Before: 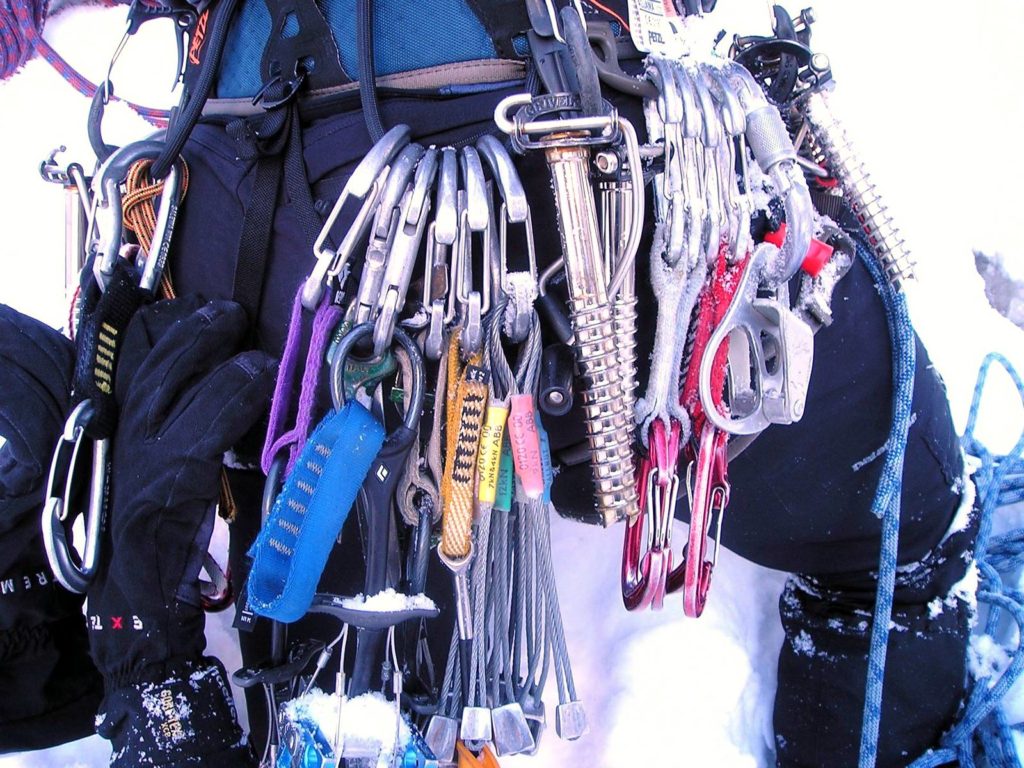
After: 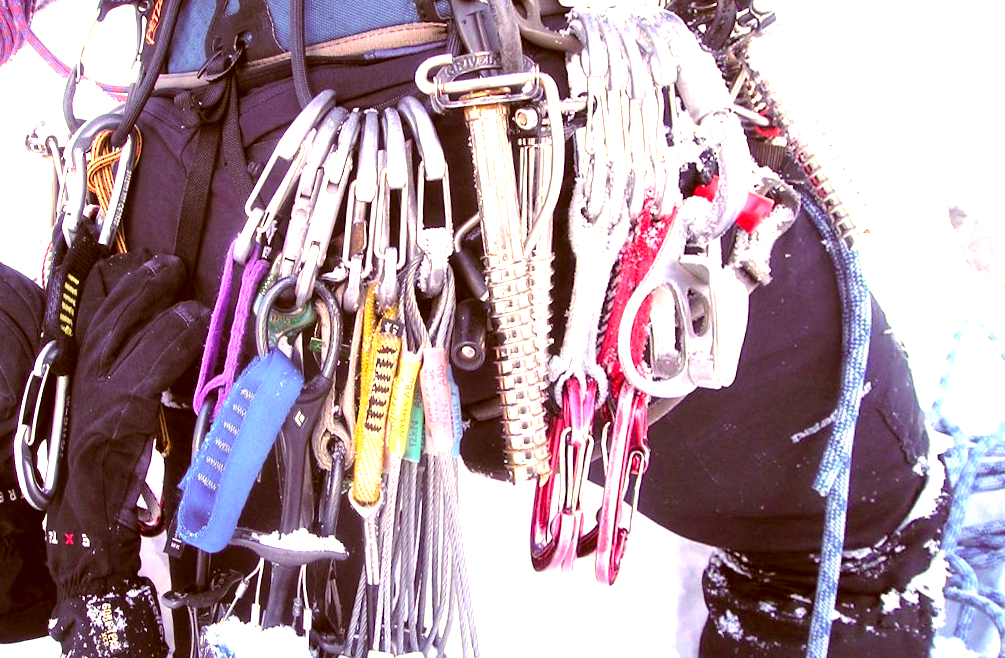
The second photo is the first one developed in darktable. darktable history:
rotate and perspective: rotation 1.69°, lens shift (vertical) -0.023, lens shift (horizontal) -0.291, crop left 0.025, crop right 0.988, crop top 0.092, crop bottom 0.842
color correction: highlights a* 1.12, highlights b* 24.26, shadows a* 15.58, shadows b* 24.26
exposure: black level correction 0, exposure 1.2 EV, compensate exposure bias true, compensate highlight preservation false
